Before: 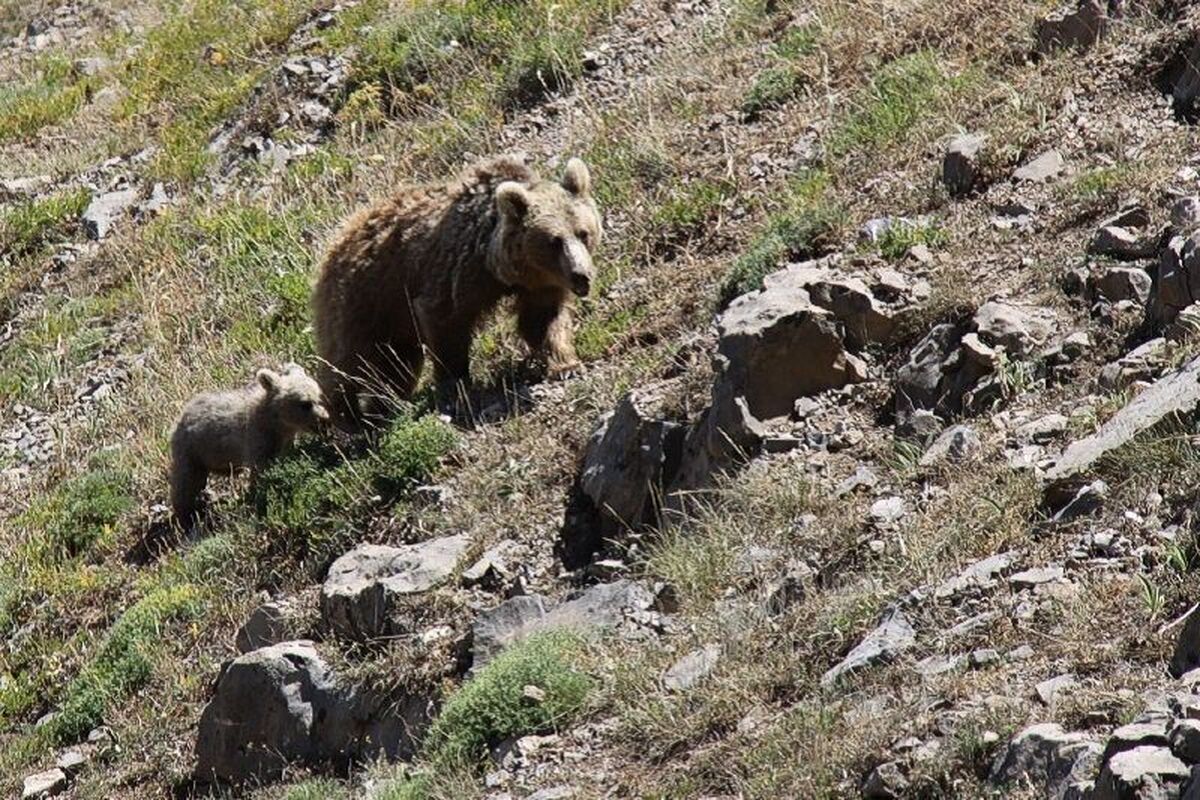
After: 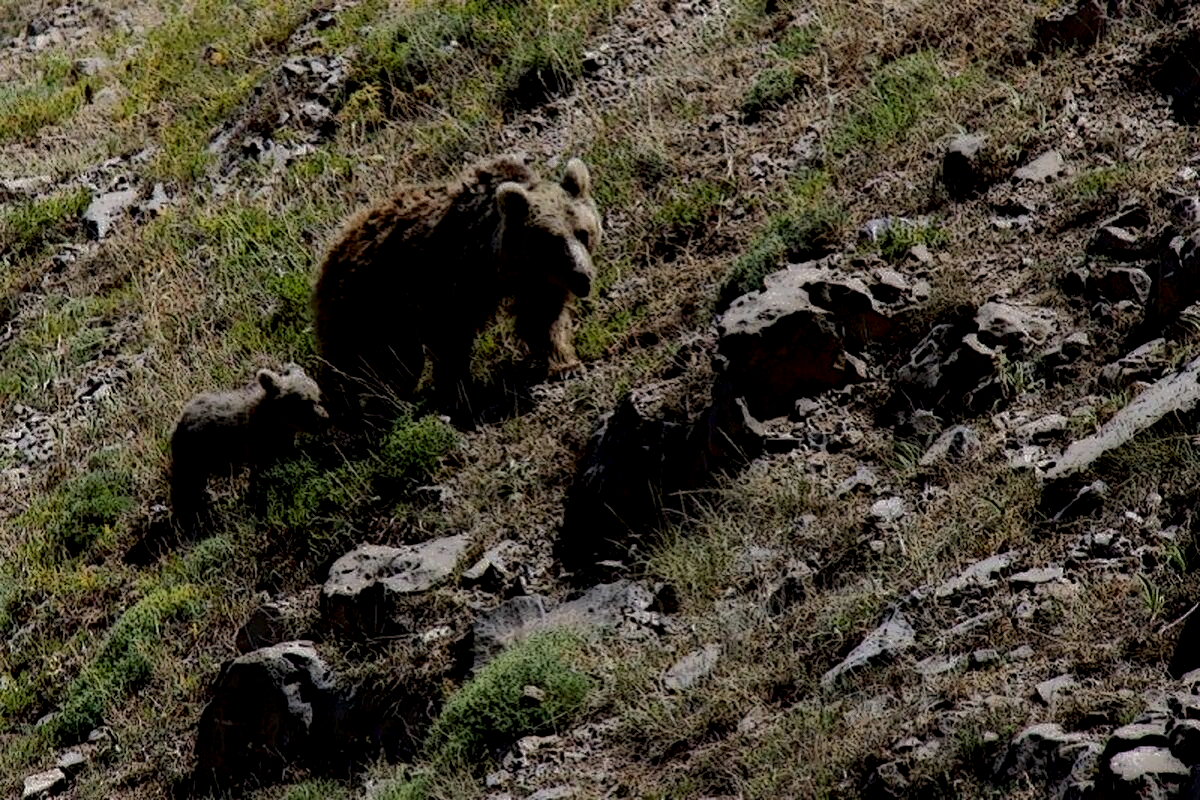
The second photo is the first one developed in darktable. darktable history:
contrast equalizer: octaves 7, y [[0.524 ×6], [0.512 ×6], [0.379 ×6], [0 ×6], [0 ×6]]
local contrast: highlights 0%, shadows 198%, detail 164%, midtone range 0.001
